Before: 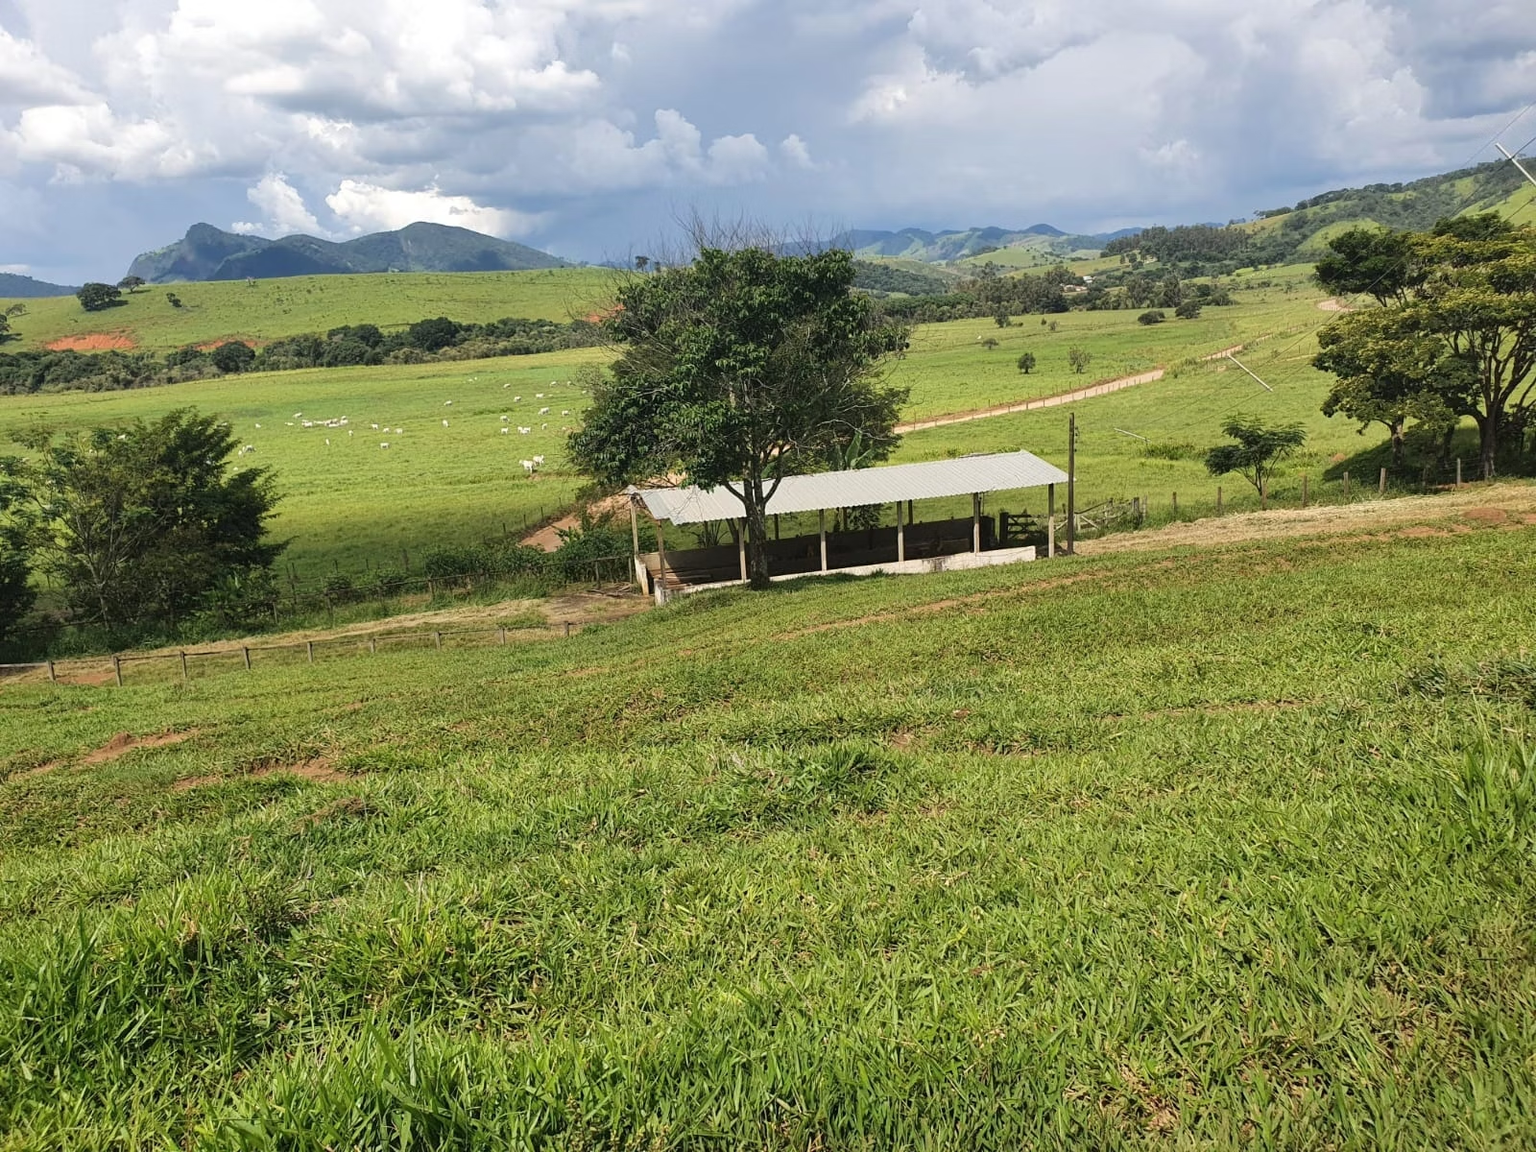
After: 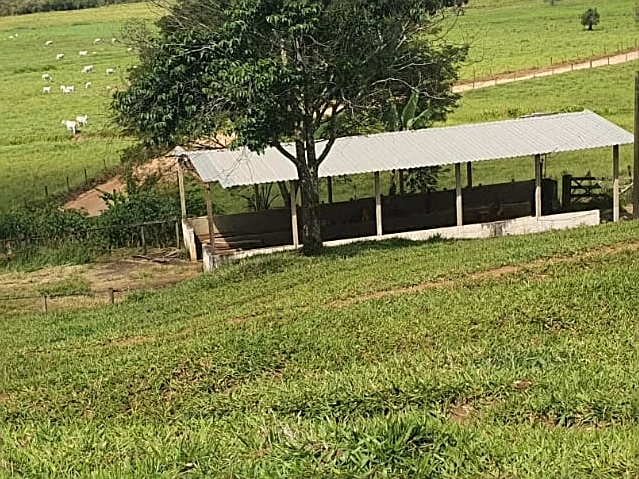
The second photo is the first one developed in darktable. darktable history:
sharpen: on, module defaults
crop: left 30%, top 30%, right 30%, bottom 30%
